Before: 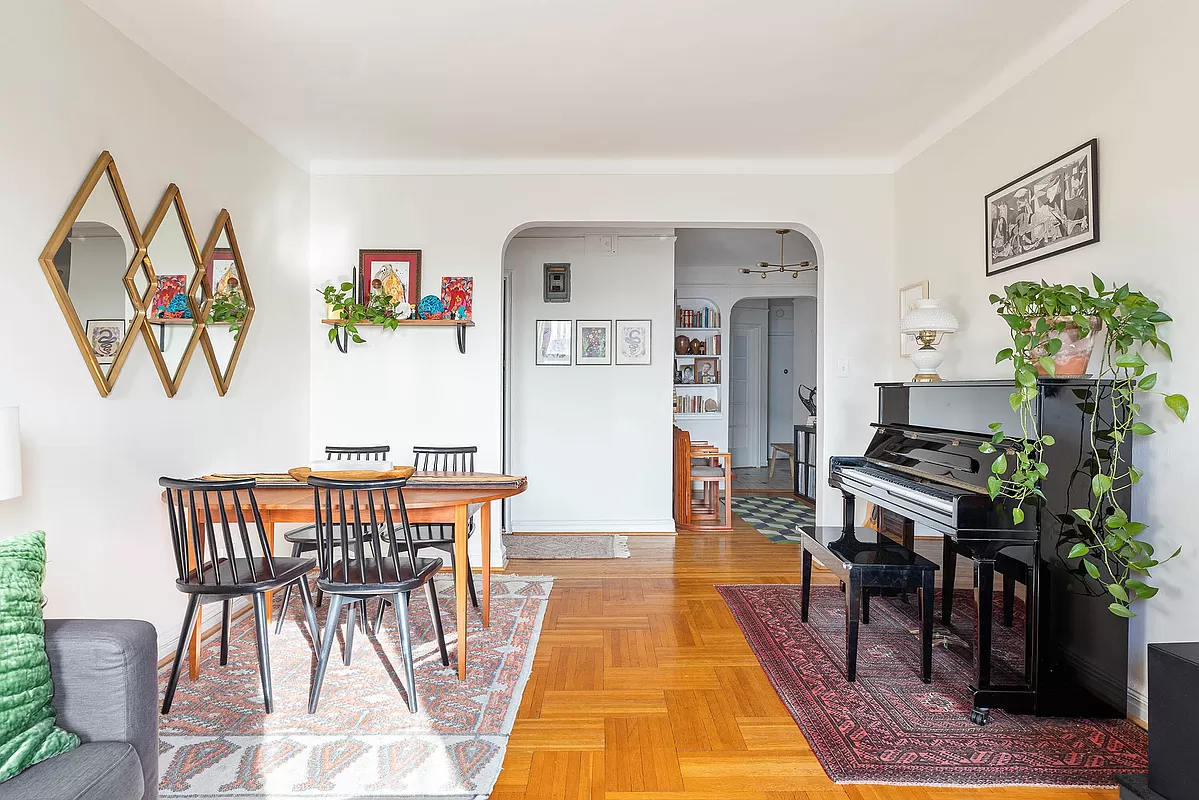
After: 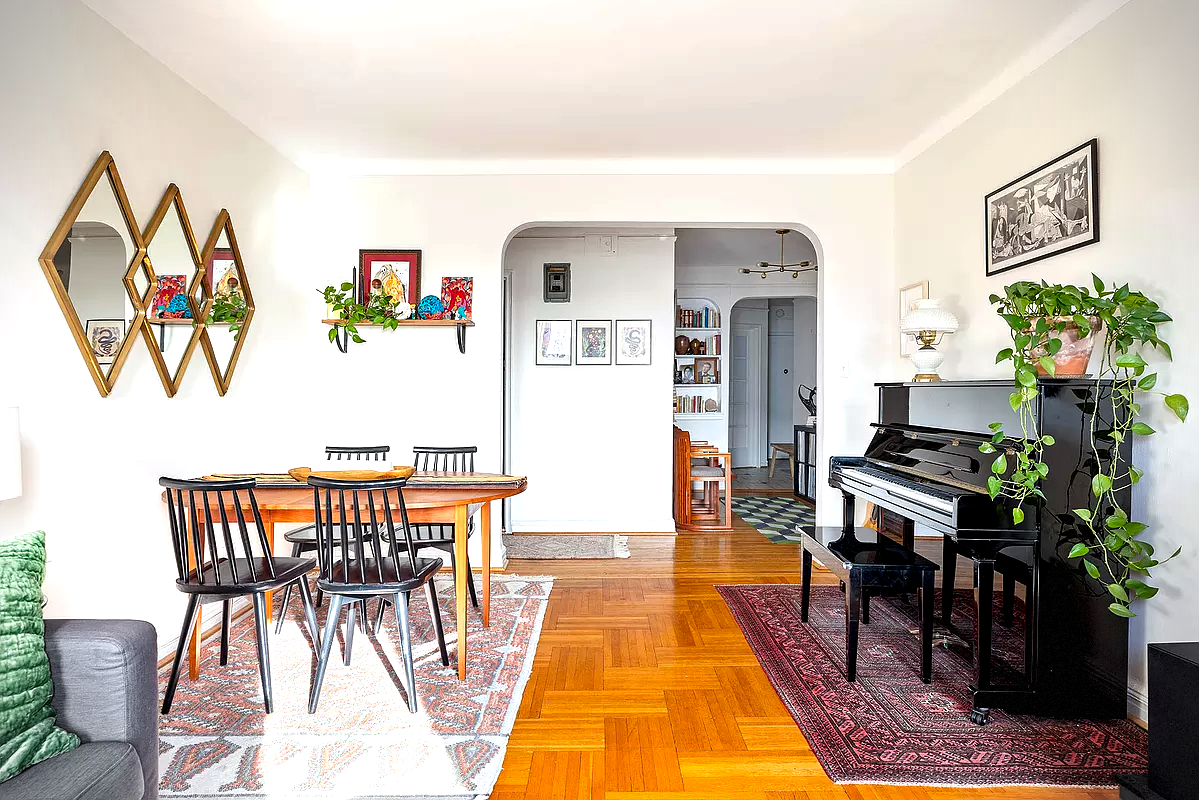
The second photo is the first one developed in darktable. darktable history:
color balance: lift [0.991, 1, 1, 1], gamma [0.996, 1, 1, 1], input saturation 98.52%, contrast 20.34%, output saturation 103.72%
vignetting: dithering 8-bit output, unbound false
